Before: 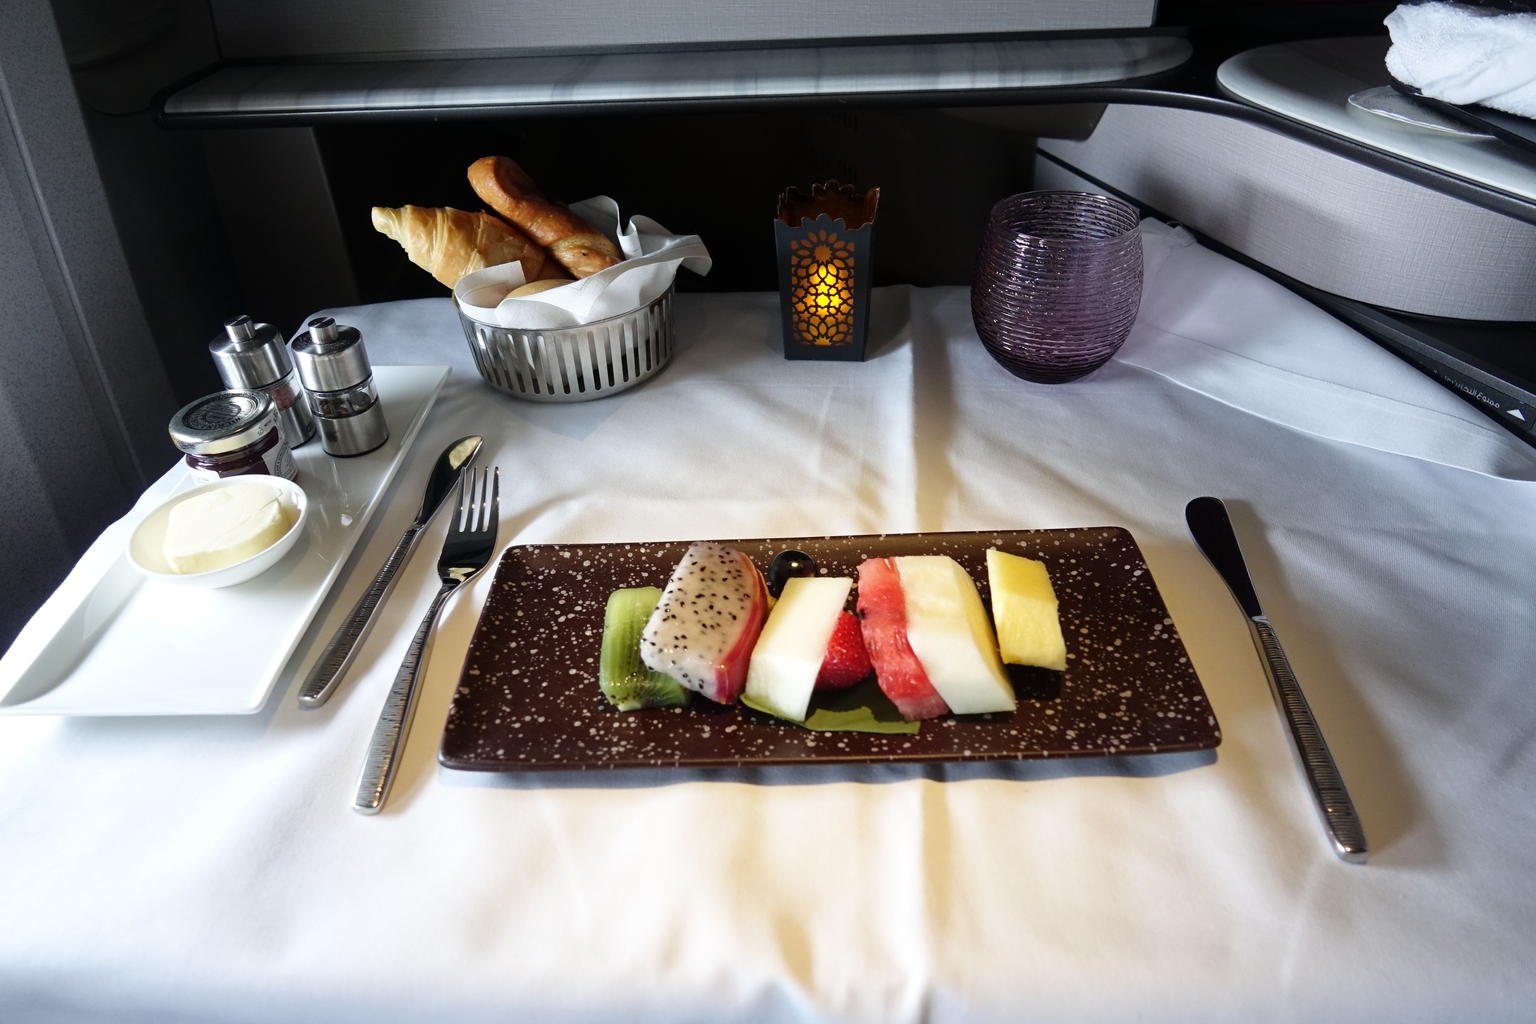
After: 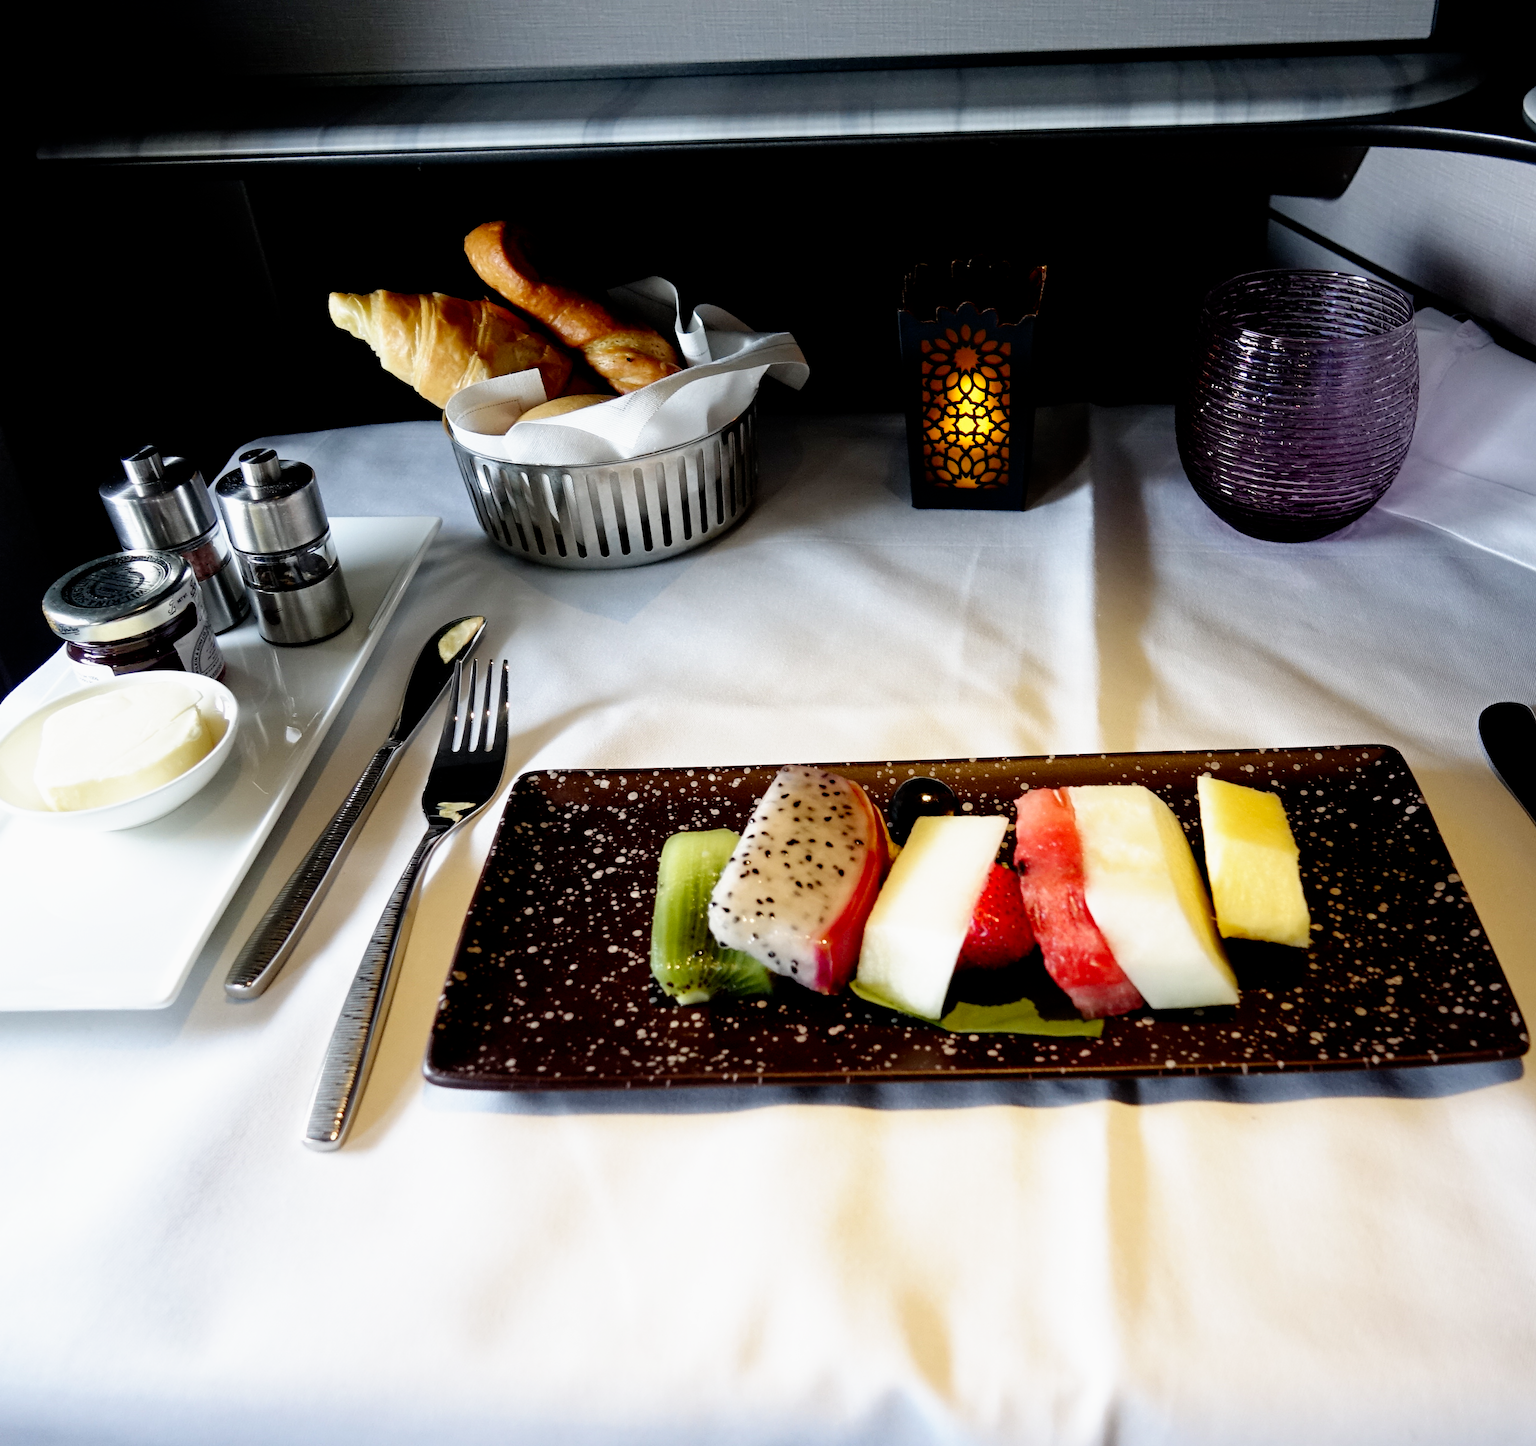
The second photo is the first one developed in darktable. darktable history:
crop and rotate: left 9.061%, right 20.142%
filmic rgb: black relative exposure -6.3 EV, white relative exposure 2.8 EV, threshold 3 EV, target black luminance 0%, hardness 4.6, latitude 67.35%, contrast 1.292, shadows ↔ highlights balance -3.5%, preserve chrominance no, color science v4 (2020), contrast in shadows soft, enable highlight reconstruction true
